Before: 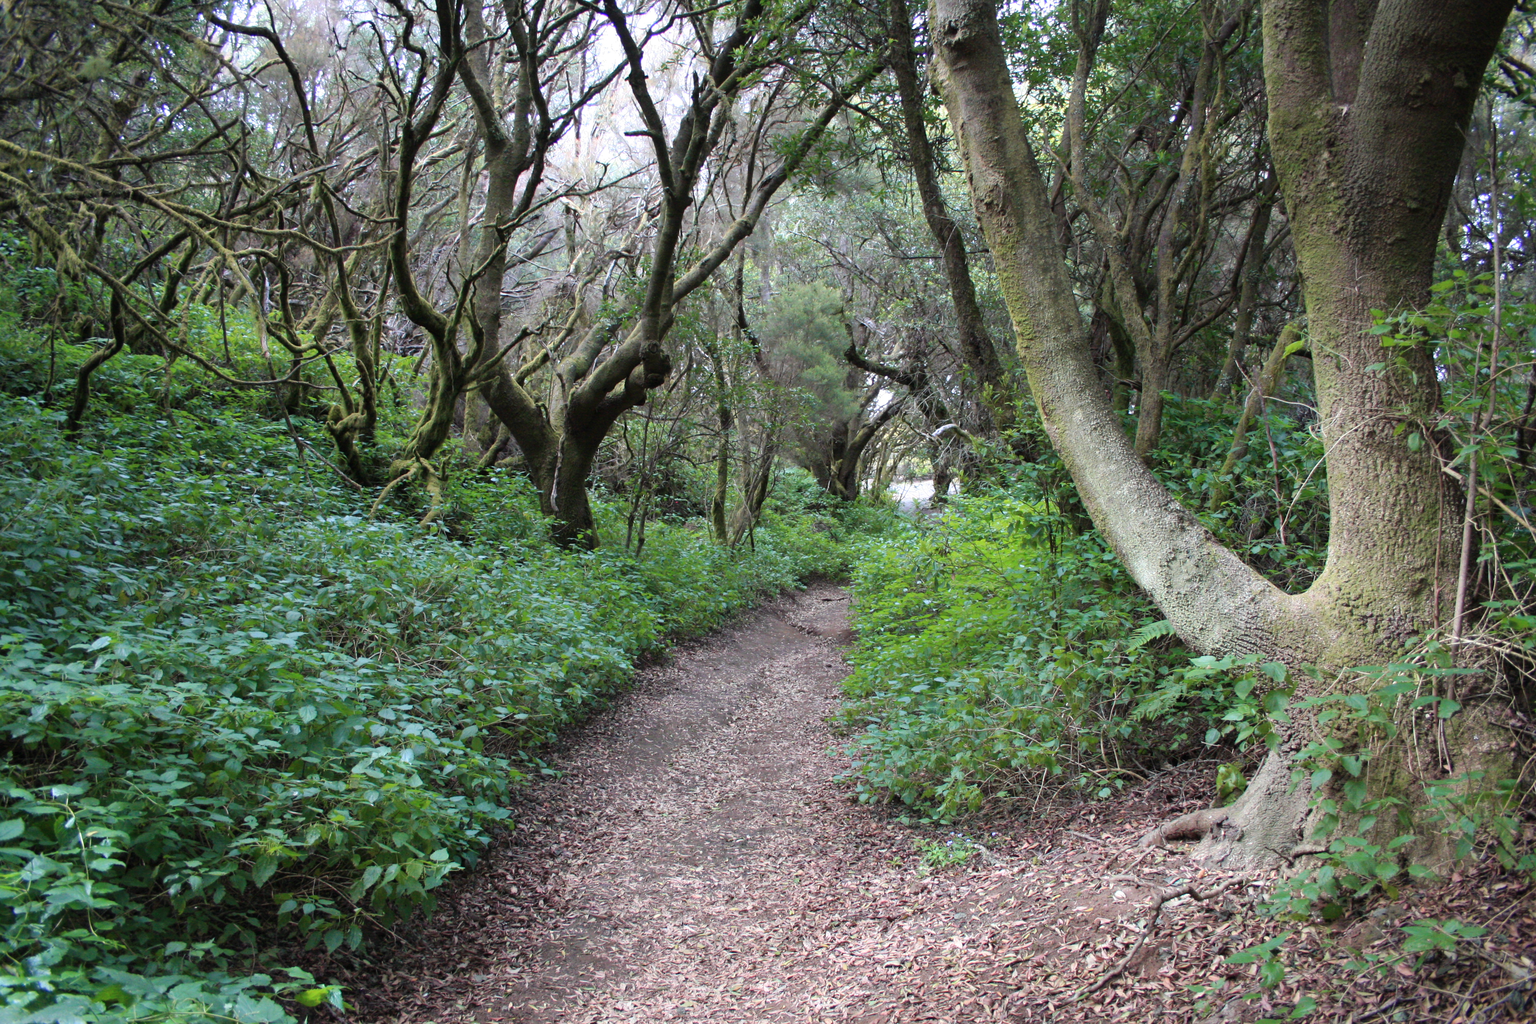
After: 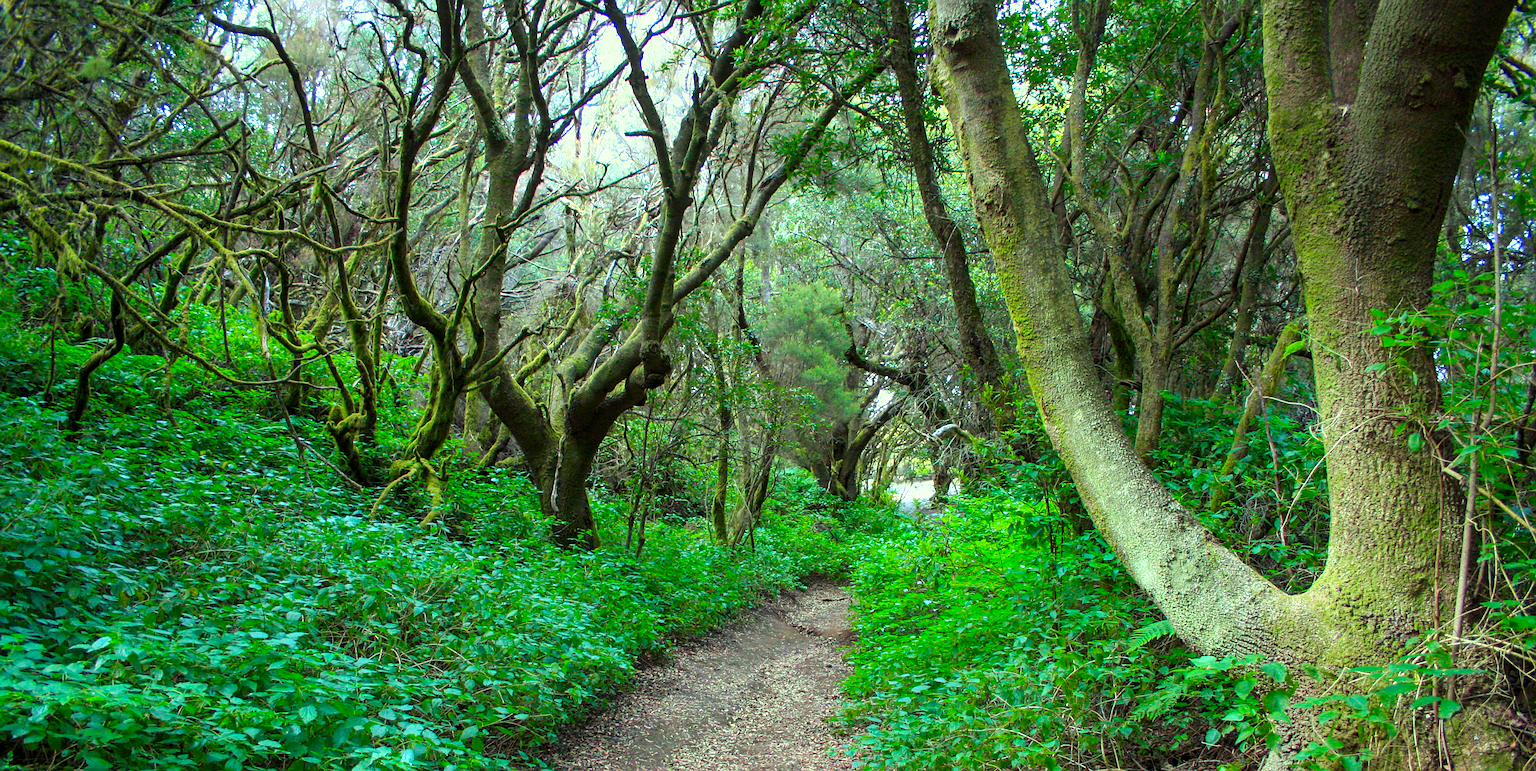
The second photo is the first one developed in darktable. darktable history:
color correction: highlights a* -10.88, highlights b* 9.91, saturation 1.72
sharpen: on, module defaults
exposure: exposure 0.203 EV, compensate highlight preservation false
crop: bottom 24.674%
local contrast: on, module defaults
